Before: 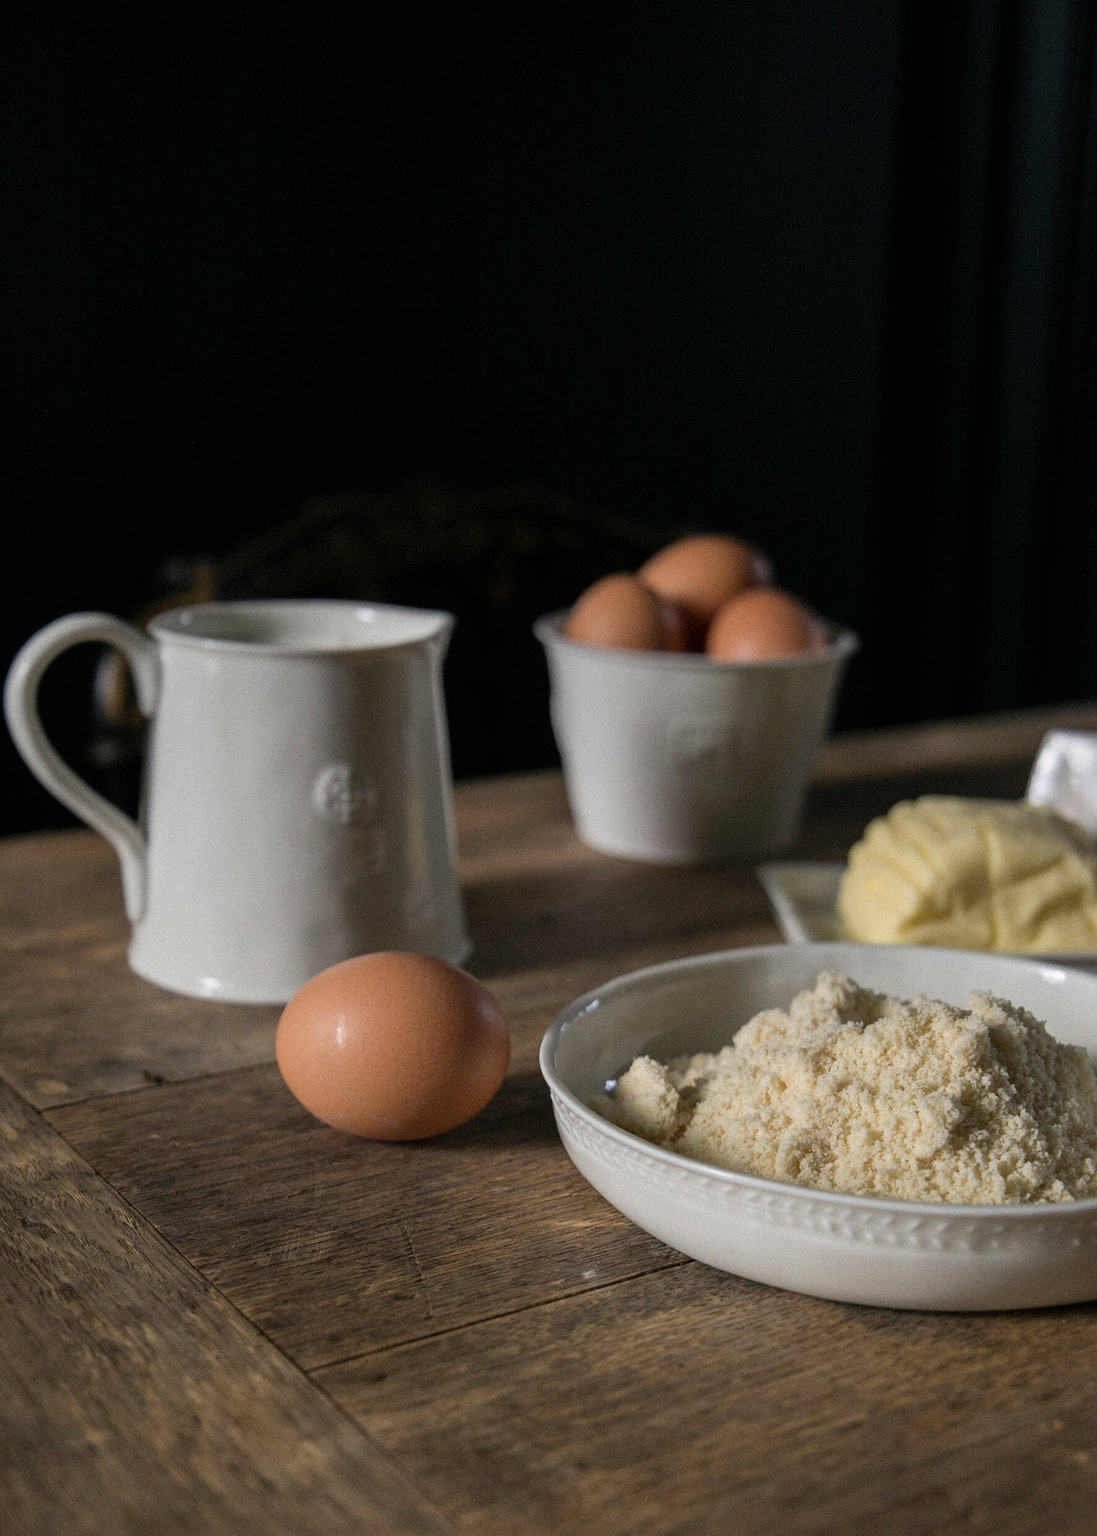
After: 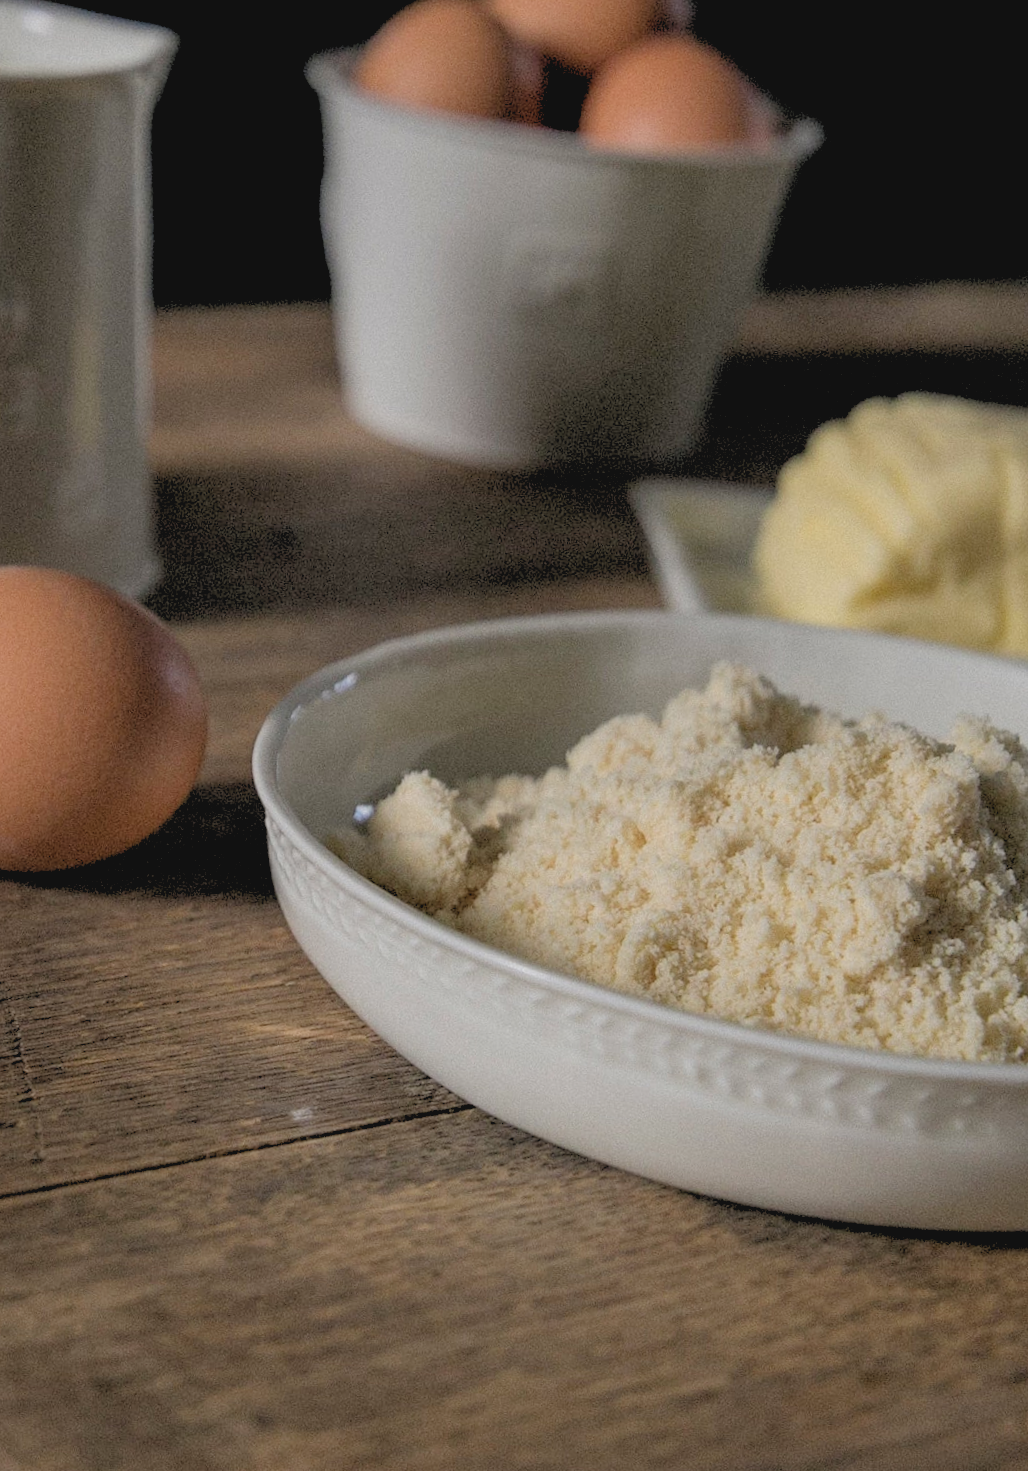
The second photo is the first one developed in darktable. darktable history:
rgb levels: preserve colors sum RGB, levels [[0.038, 0.433, 0.934], [0, 0.5, 1], [0, 0.5, 1]]
crop: left 34.479%, top 38.822%, right 13.718%, bottom 5.172%
rotate and perspective: rotation 5.12°, automatic cropping off
contrast brightness saturation: contrast -0.1, saturation -0.1
